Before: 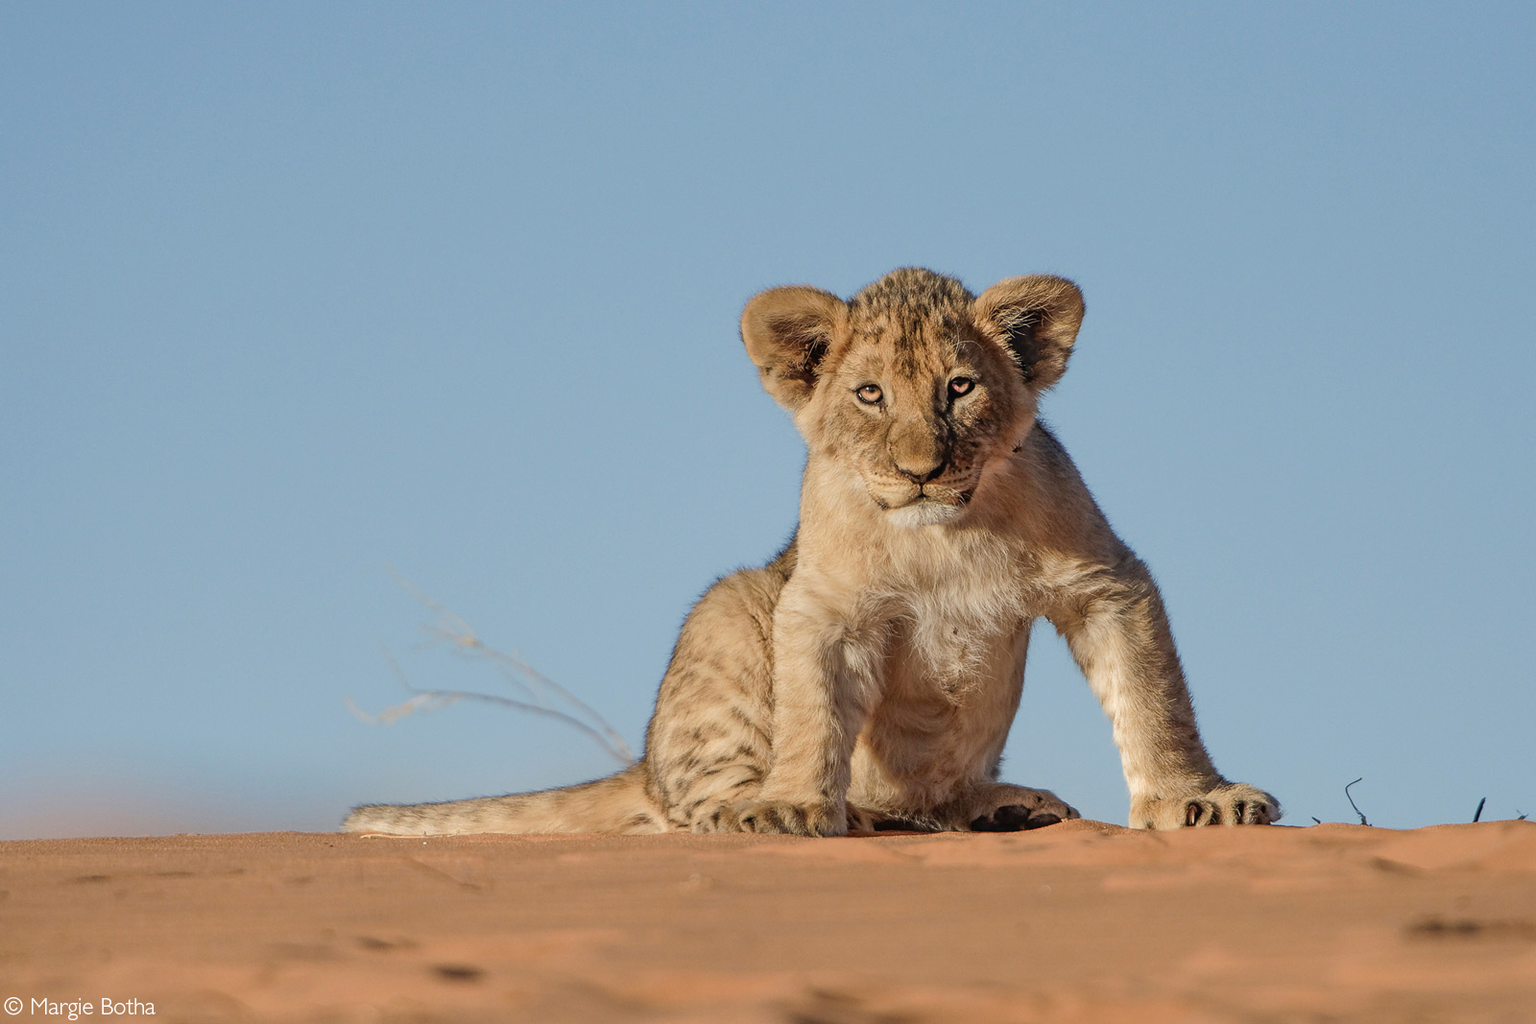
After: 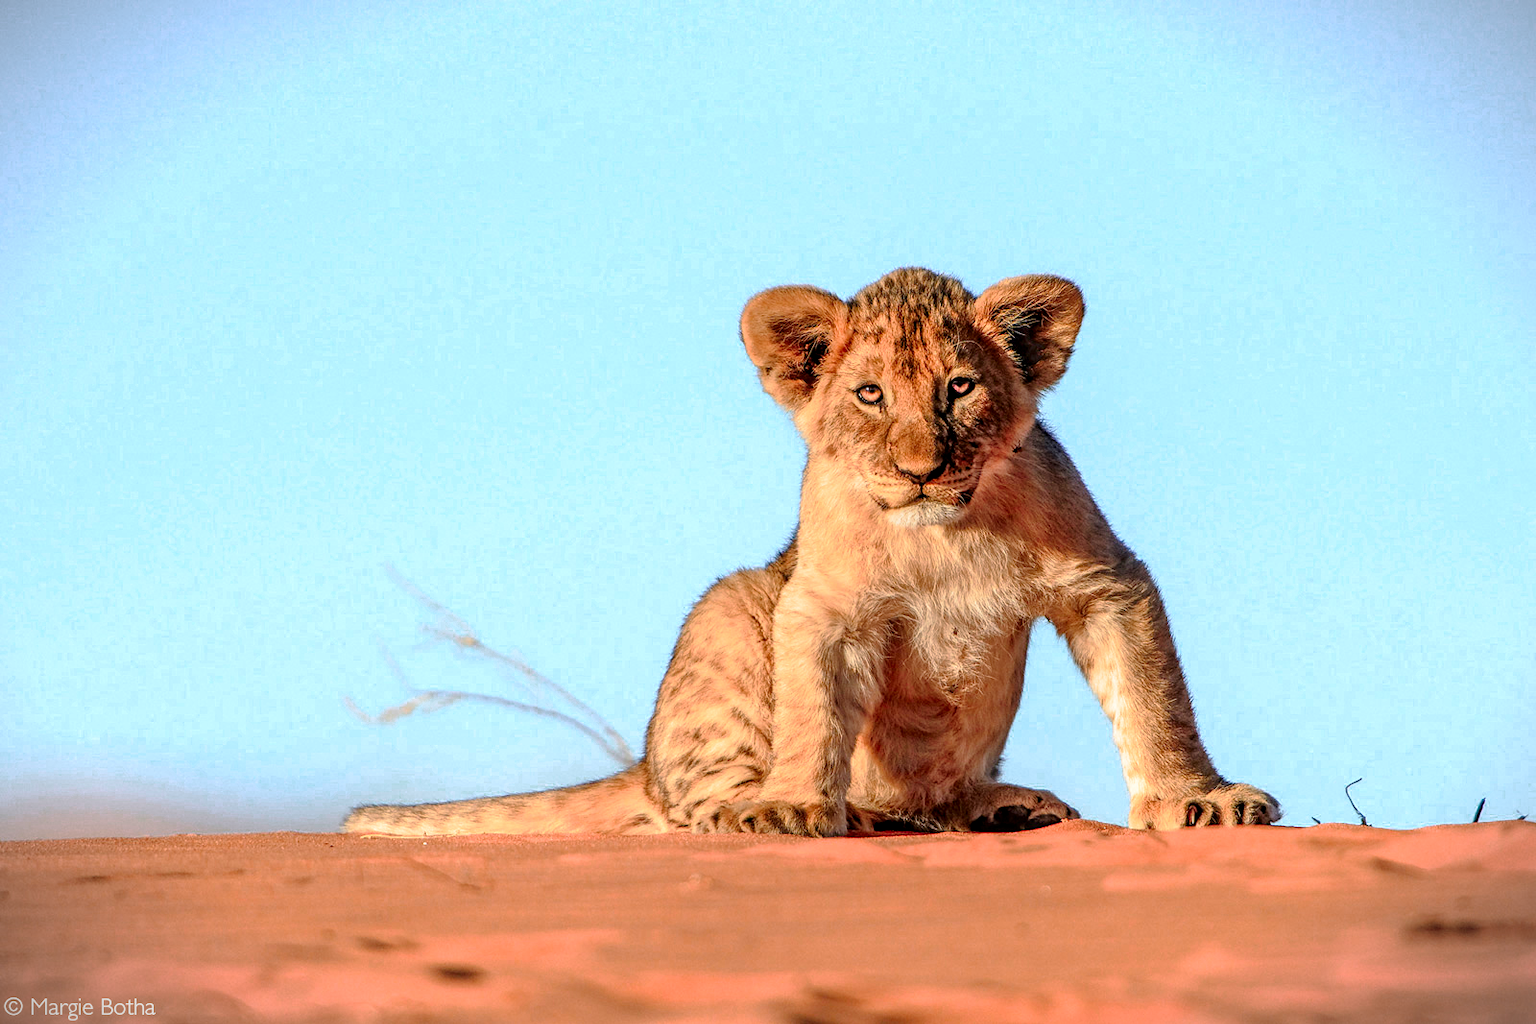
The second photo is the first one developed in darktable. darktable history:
vignetting: fall-off start 100.48%, brightness -0.701, width/height ratio 1.307
tone curve: curves: ch0 [(0, 0) (0.105, 0.08) (0.195, 0.18) (0.283, 0.288) (0.384, 0.419) (0.485, 0.531) (0.638, 0.69) (0.795, 0.879) (1, 0.977)]; ch1 [(0, 0) (0.161, 0.092) (0.35, 0.33) (0.379, 0.401) (0.456, 0.469) (0.498, 0.503) (0.531, 0.537) (0.596, 0.621) (0.635, 0.655) (1, 1)]; ch2 [(0, 0) (0.371, 0.362) (0.437, 0.437) (0.483, 0.484) (0.53, 0.515) (0.56, 0.58) (0.622, 0.606) (1, 1)], preserve colors none
local contrast: detail 130%
color zones: curves: ch0 [(0.473, 0.374) (0.742, 0.784)]; ch1 [(0.354, 0.737) (0.742, 0.705)]; ch2 [(0.318, 0.421) (0.758, 0.532)]
shadows and highlights: shadows -29.1, highlights 29.84
